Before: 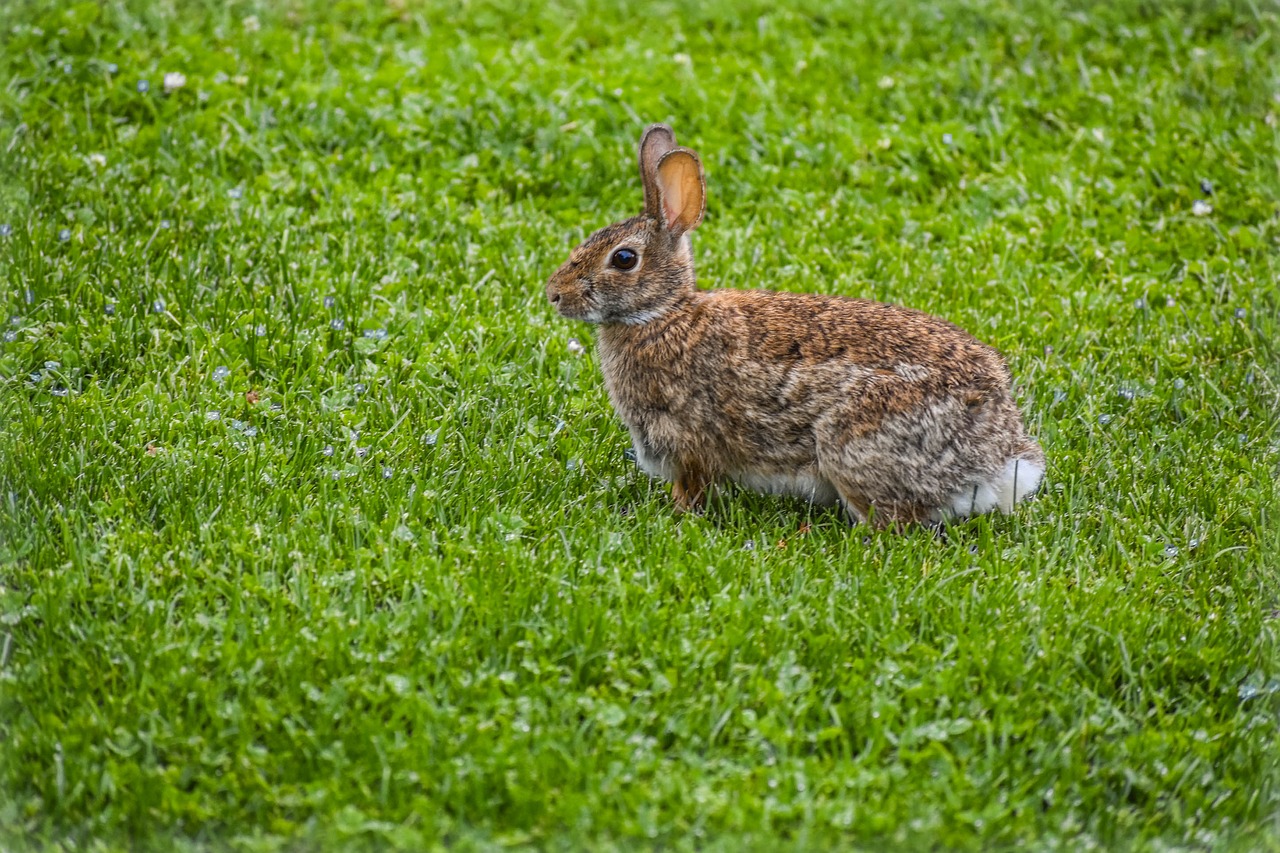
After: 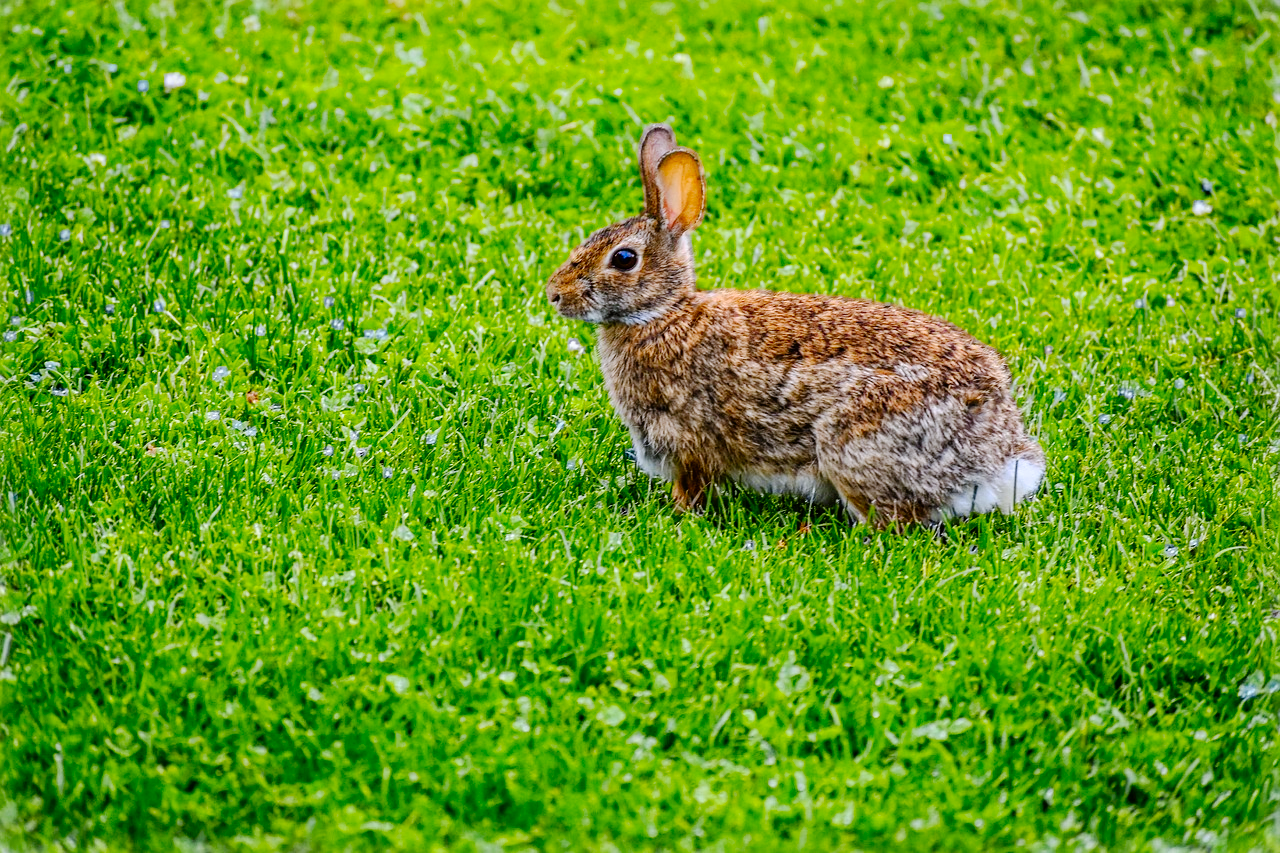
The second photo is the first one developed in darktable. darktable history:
tone curve: curves: ch0 [(0, 0) (0.003, 0) (0.011, 0.001) (0.025, 0.003) (0.044, 0.005) (0.069, 0.012) (0.1, 0.023) (0.136, 0.039) (0.177, 0.088) (0.224, 0.15) (0.277, 0.24) (0.335, 0.337) (0.399, 0.437) (0.468, 0.535) (0.543, 0.629) (0.623, 0.71) (0.709, 0.782) (0.801, 0.856) (0.898, 0.94) (1, 1)], preserve colors none
white balance: red 0.984, blue 1.059
color correction: saturation 1.34
